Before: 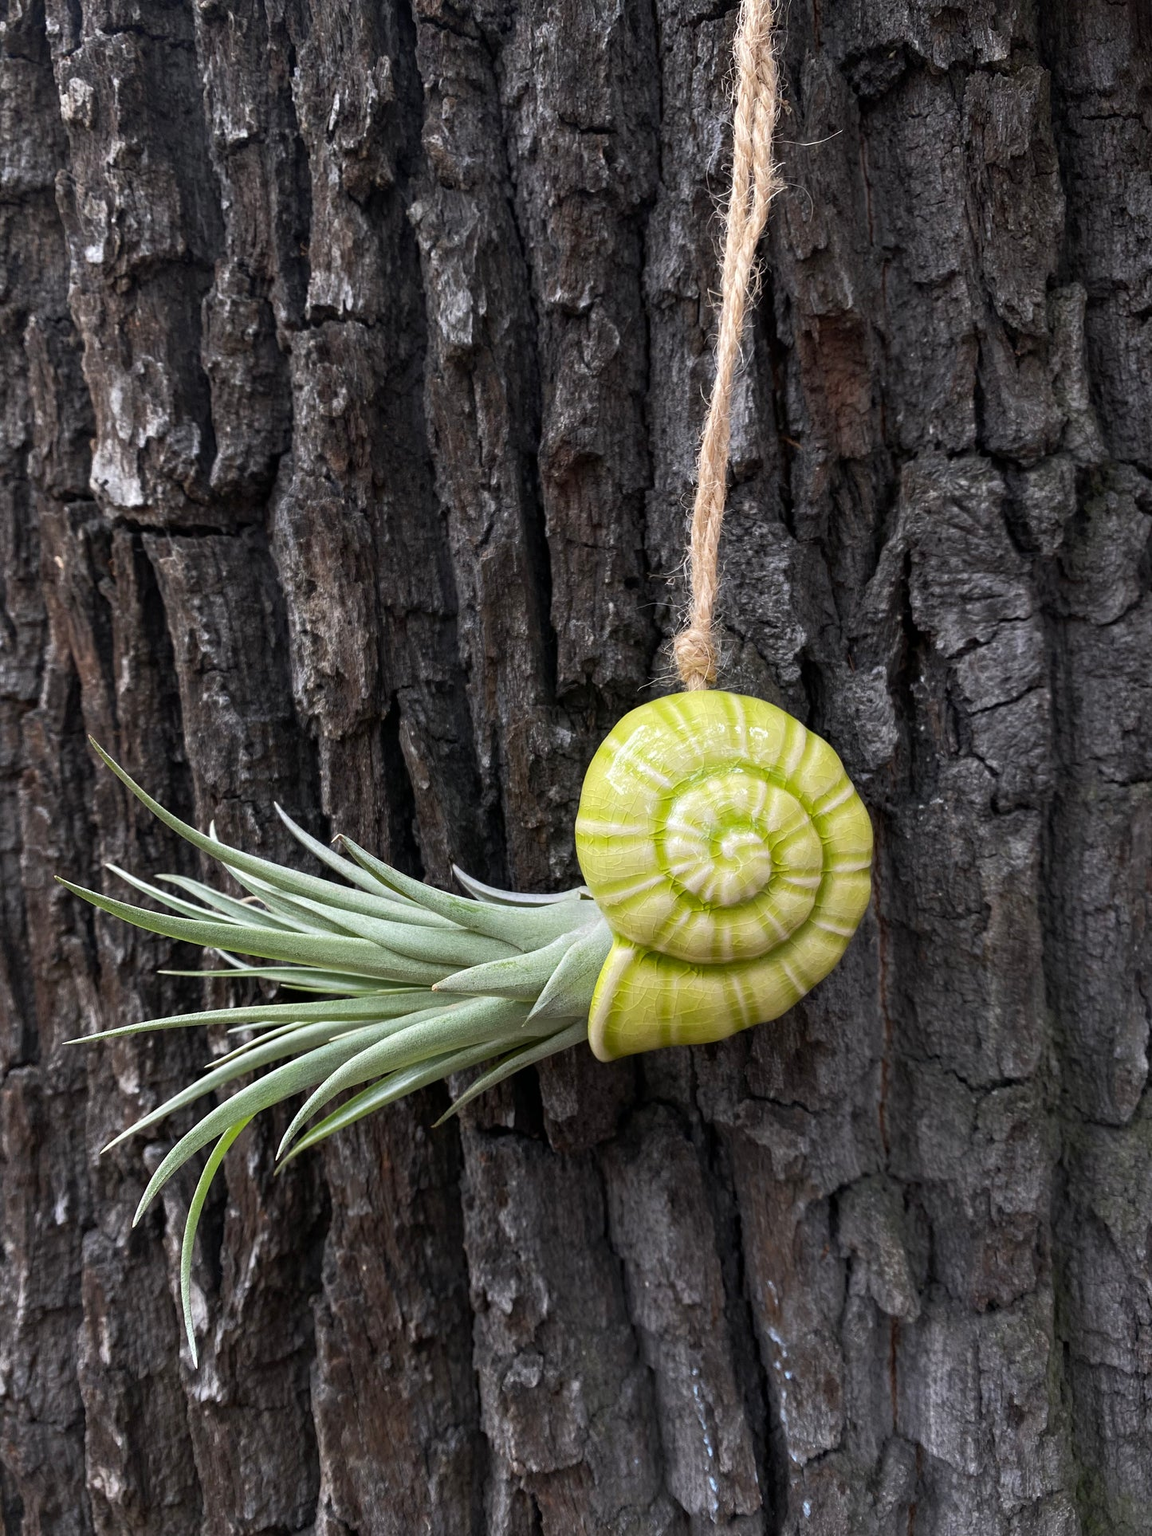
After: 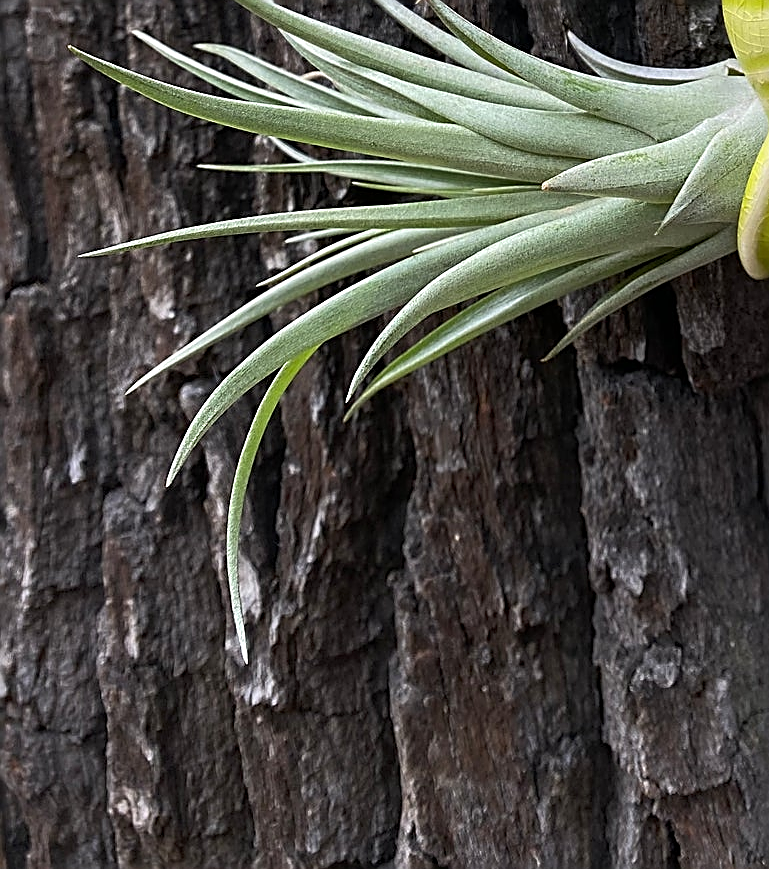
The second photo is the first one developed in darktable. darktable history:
crop and rotate: top 54.66%, right 46.717%, bottom 0.215%
sharpen: amount 1.012
